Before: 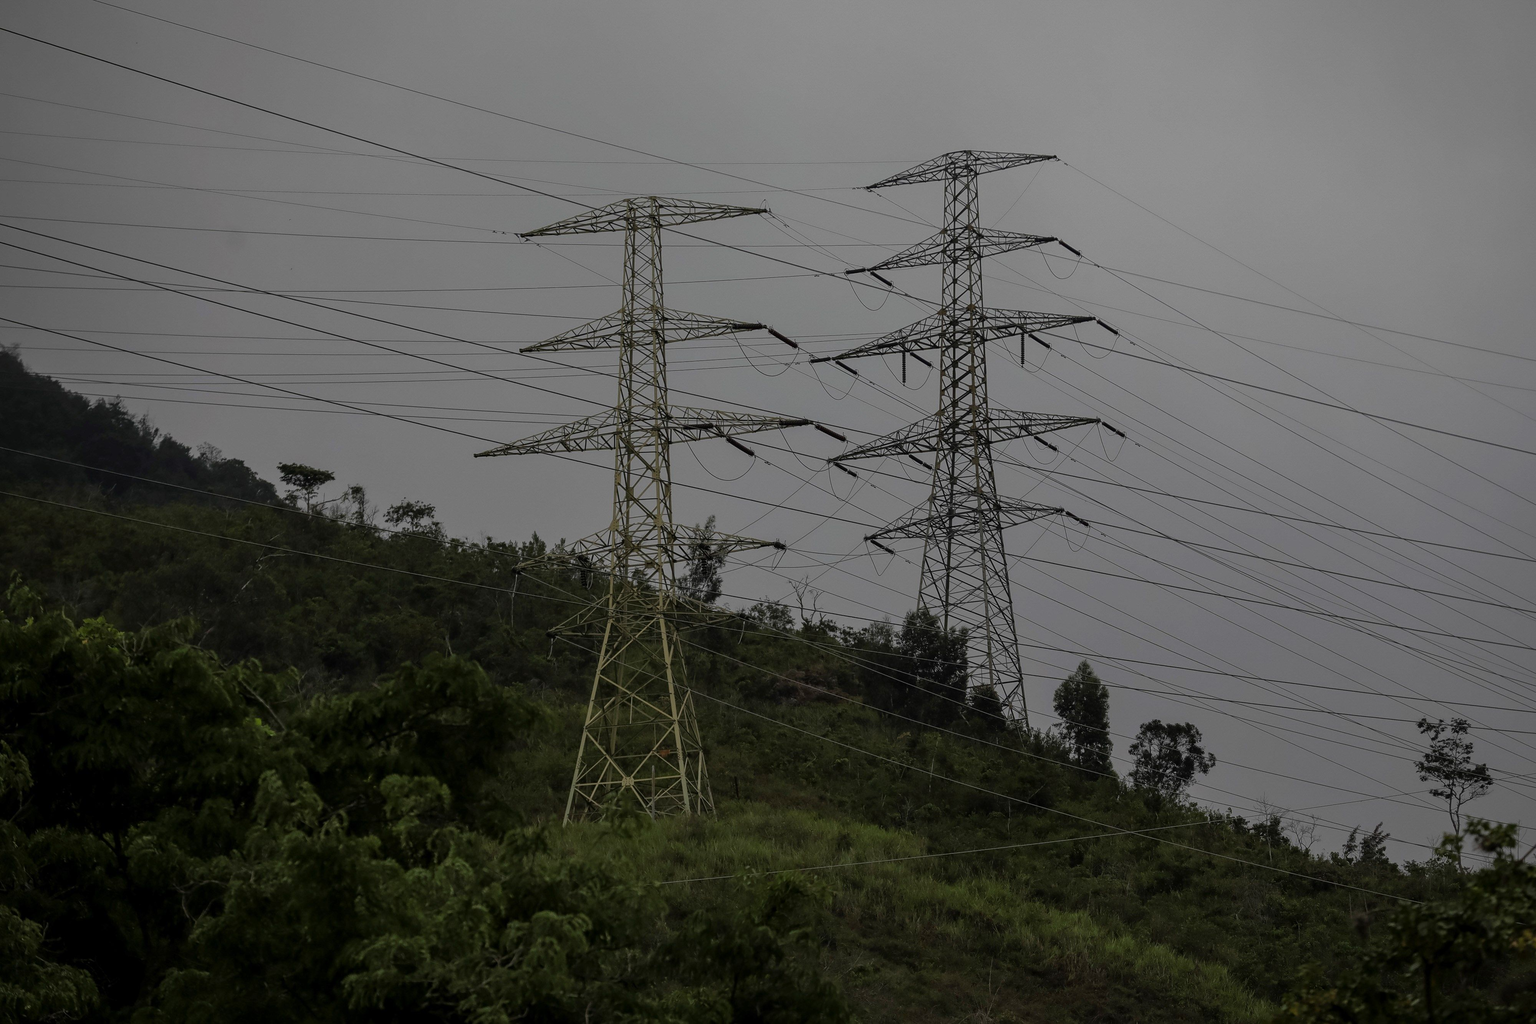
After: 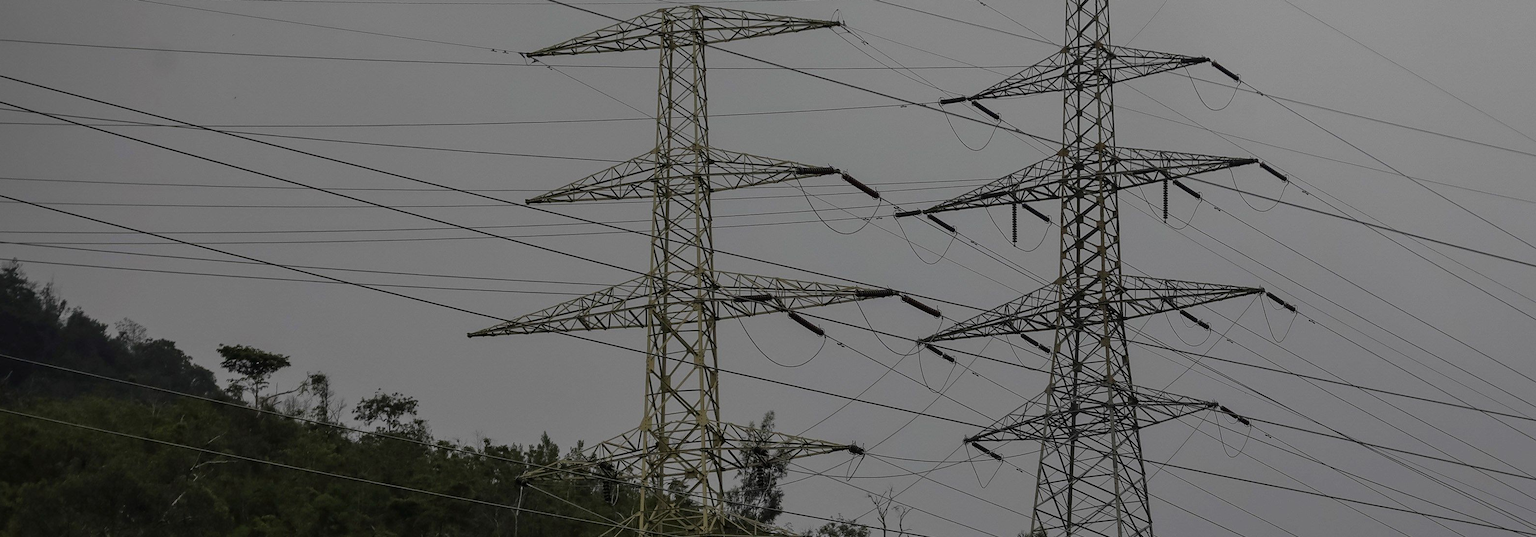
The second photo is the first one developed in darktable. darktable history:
crop: left 6.962%, top 18.796%, right 14.419%, bottom 39.951%
